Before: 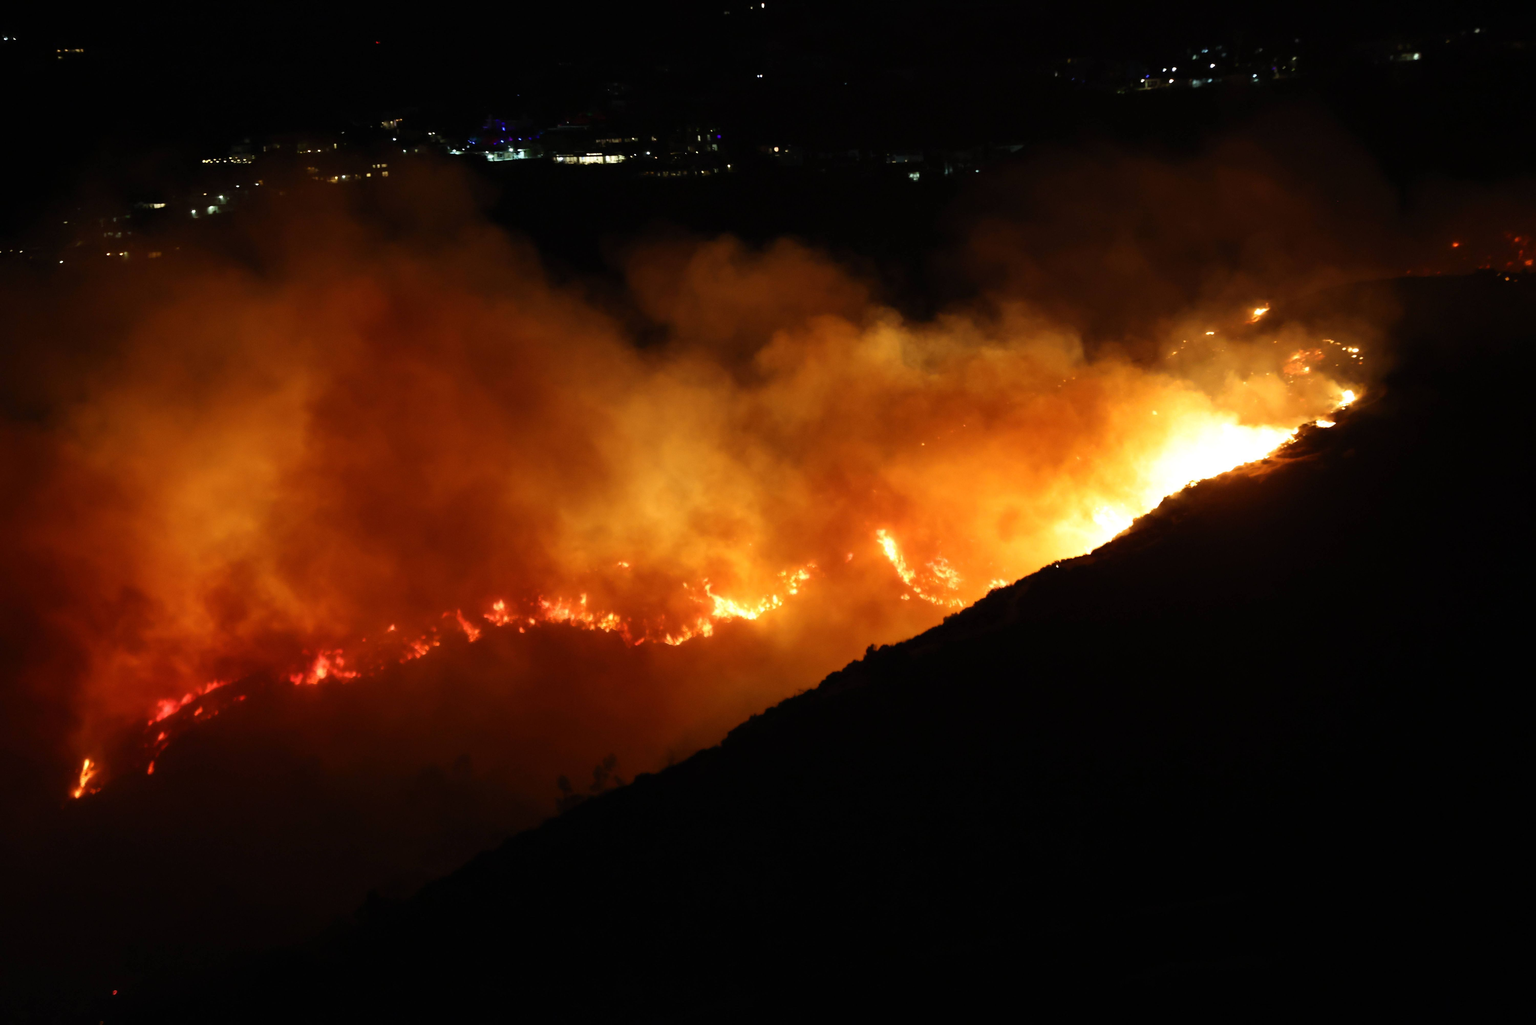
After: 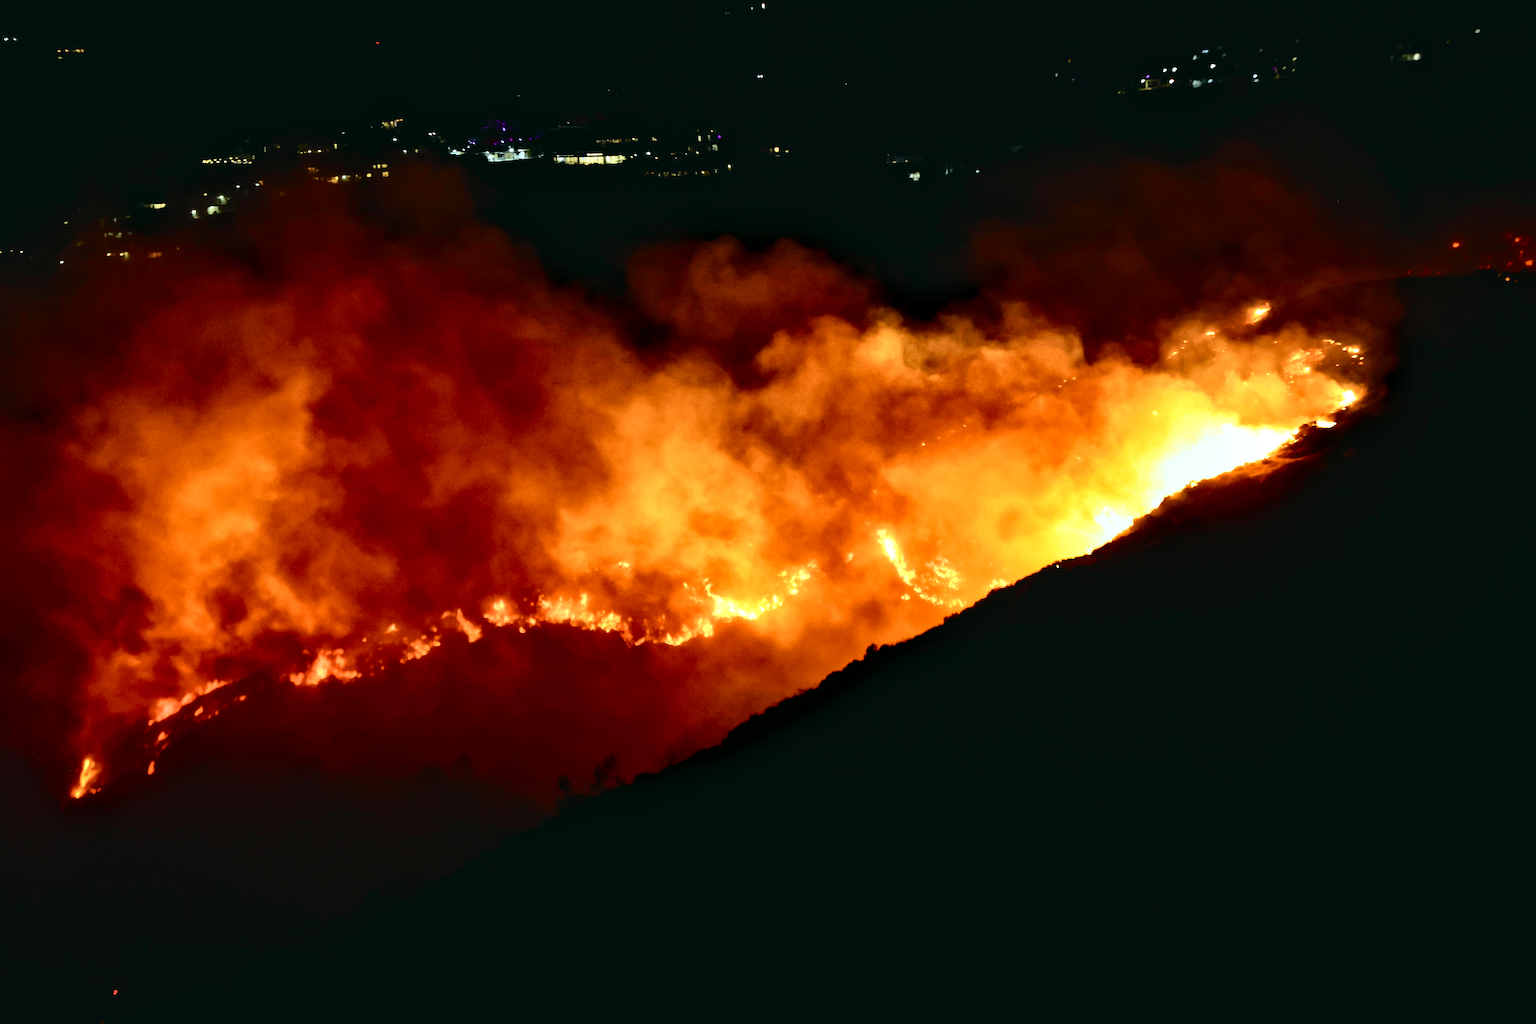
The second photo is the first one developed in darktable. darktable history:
local contrast: mode bilateral grid, contrast 44, coarseness 68, detail 212%, midtone range 0.2
sharpen: on, module defaults
tone curve: curves: ch0 [(0, 0.036) (0.037, 0.042) (0.184, 0.146) (0.438, 0.521) (0.54, 0.668) (0.698, 0.835) (0.856, 0.92) (1, 0.98)]; ch1 [(0, 0) (0.393, 0.415) (0.447, 0.448) (0.482, 0.459) (0.509, 0.496) (0.527, 0.525) (0.571, 0.602) (0.619, 0.671) (0.715, 0.729) (1, 1)]; ch2 [(0, 0) (0.369, 0.388) (0.449, 0.454) (0.499, 0.5) (0.521, 0.517) (0.53, 0.544) (0.561, 0.607) (0.674, 0.735) (1, 1)], color space Lab, independent channels, preserve colors none
